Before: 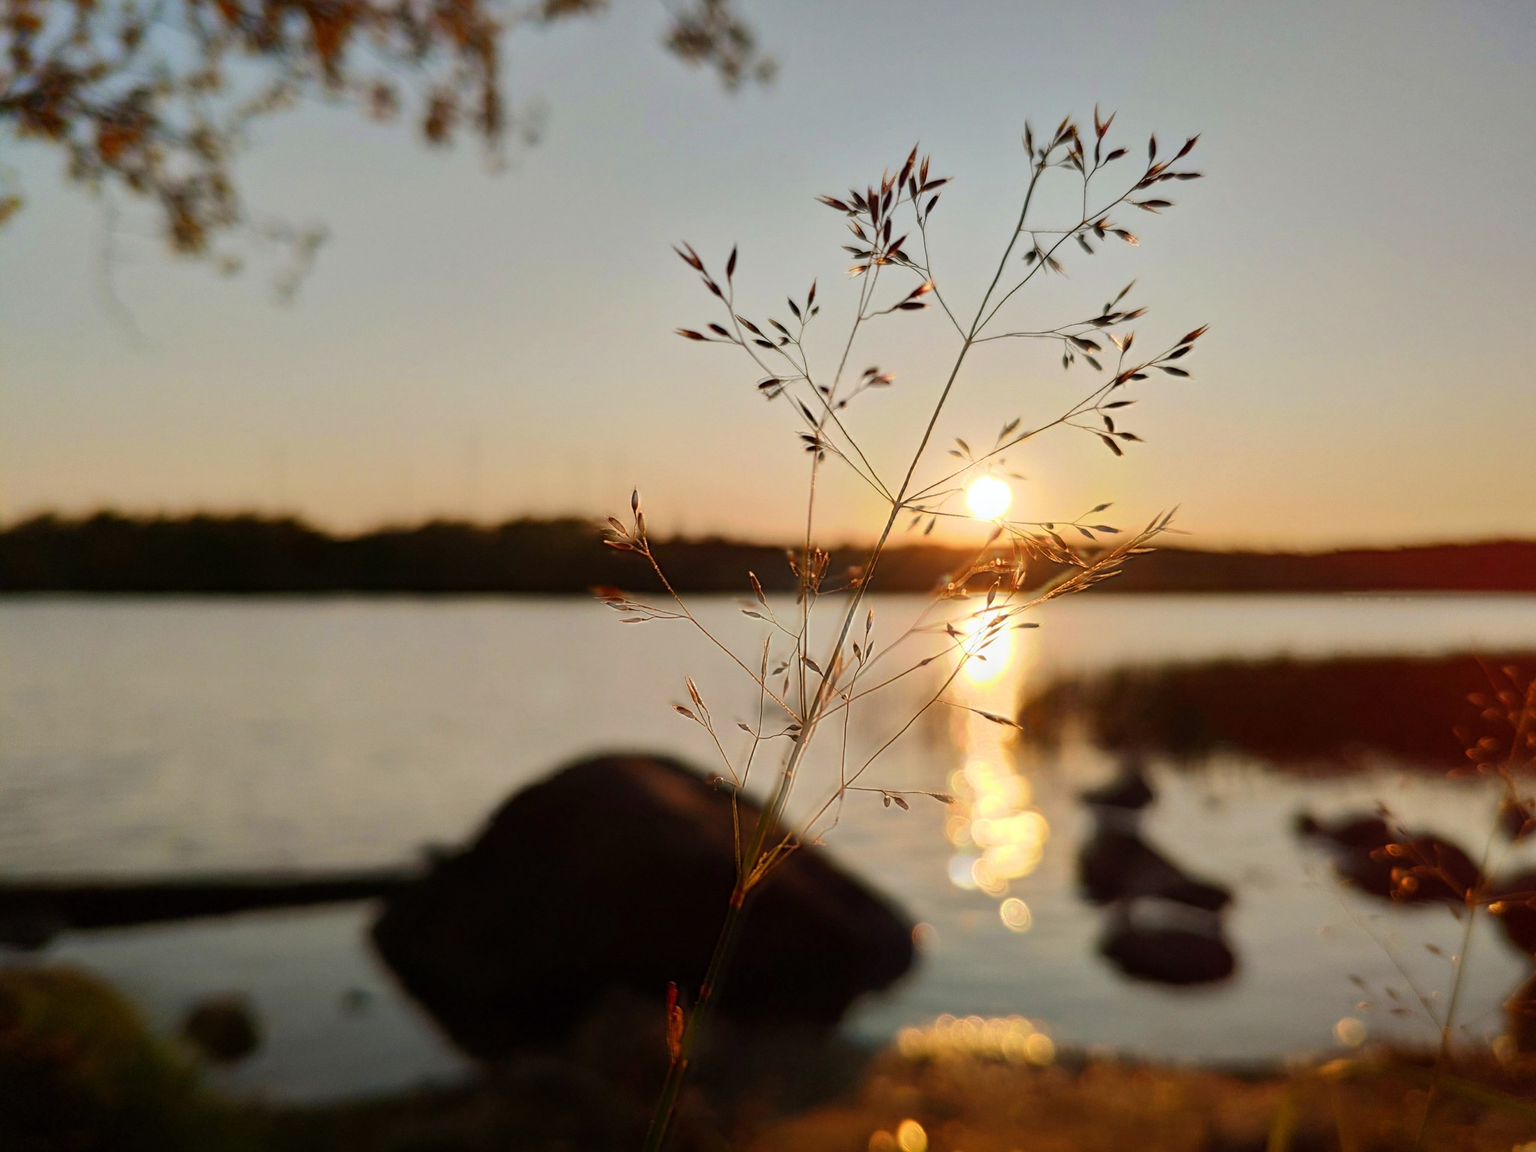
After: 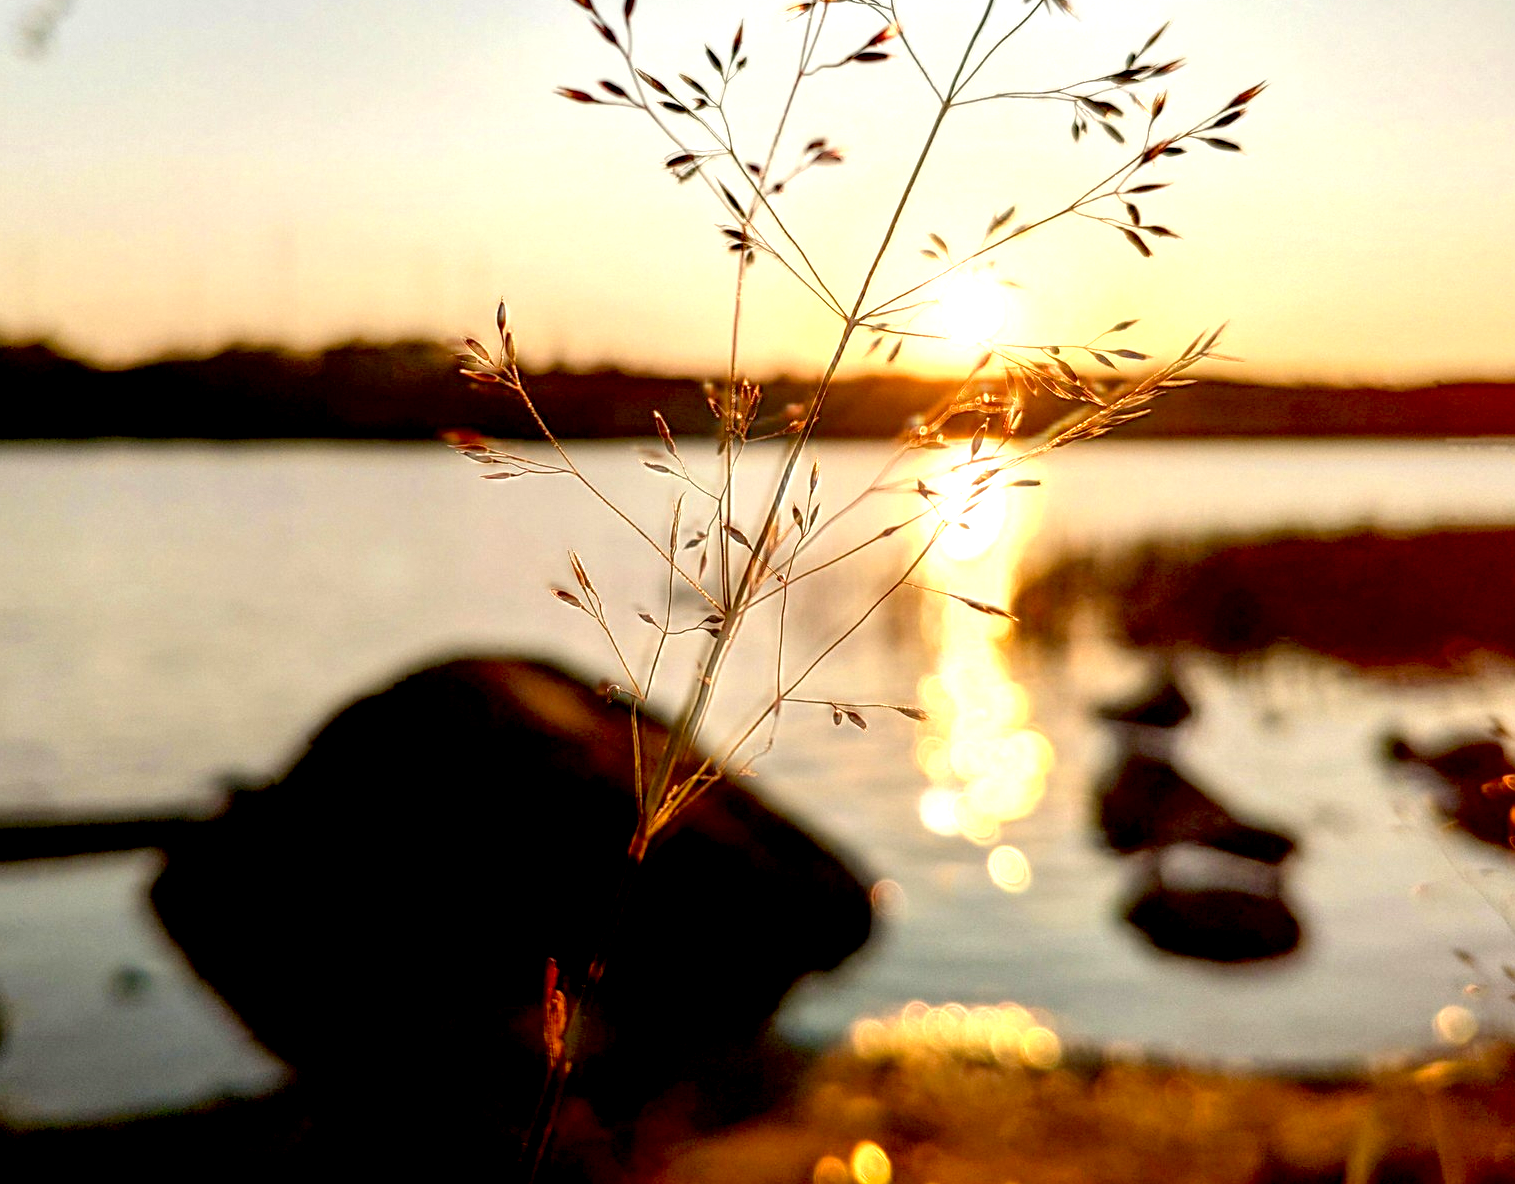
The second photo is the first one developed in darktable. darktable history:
local contrast: highlights 35%, detail 135%
exposure: black level correction 0.011, exposure 1.088 EV, compensate exposure bias true, compensate highlight preservation false
crop: left 16.871%, top 22.857%, right 9.116%
